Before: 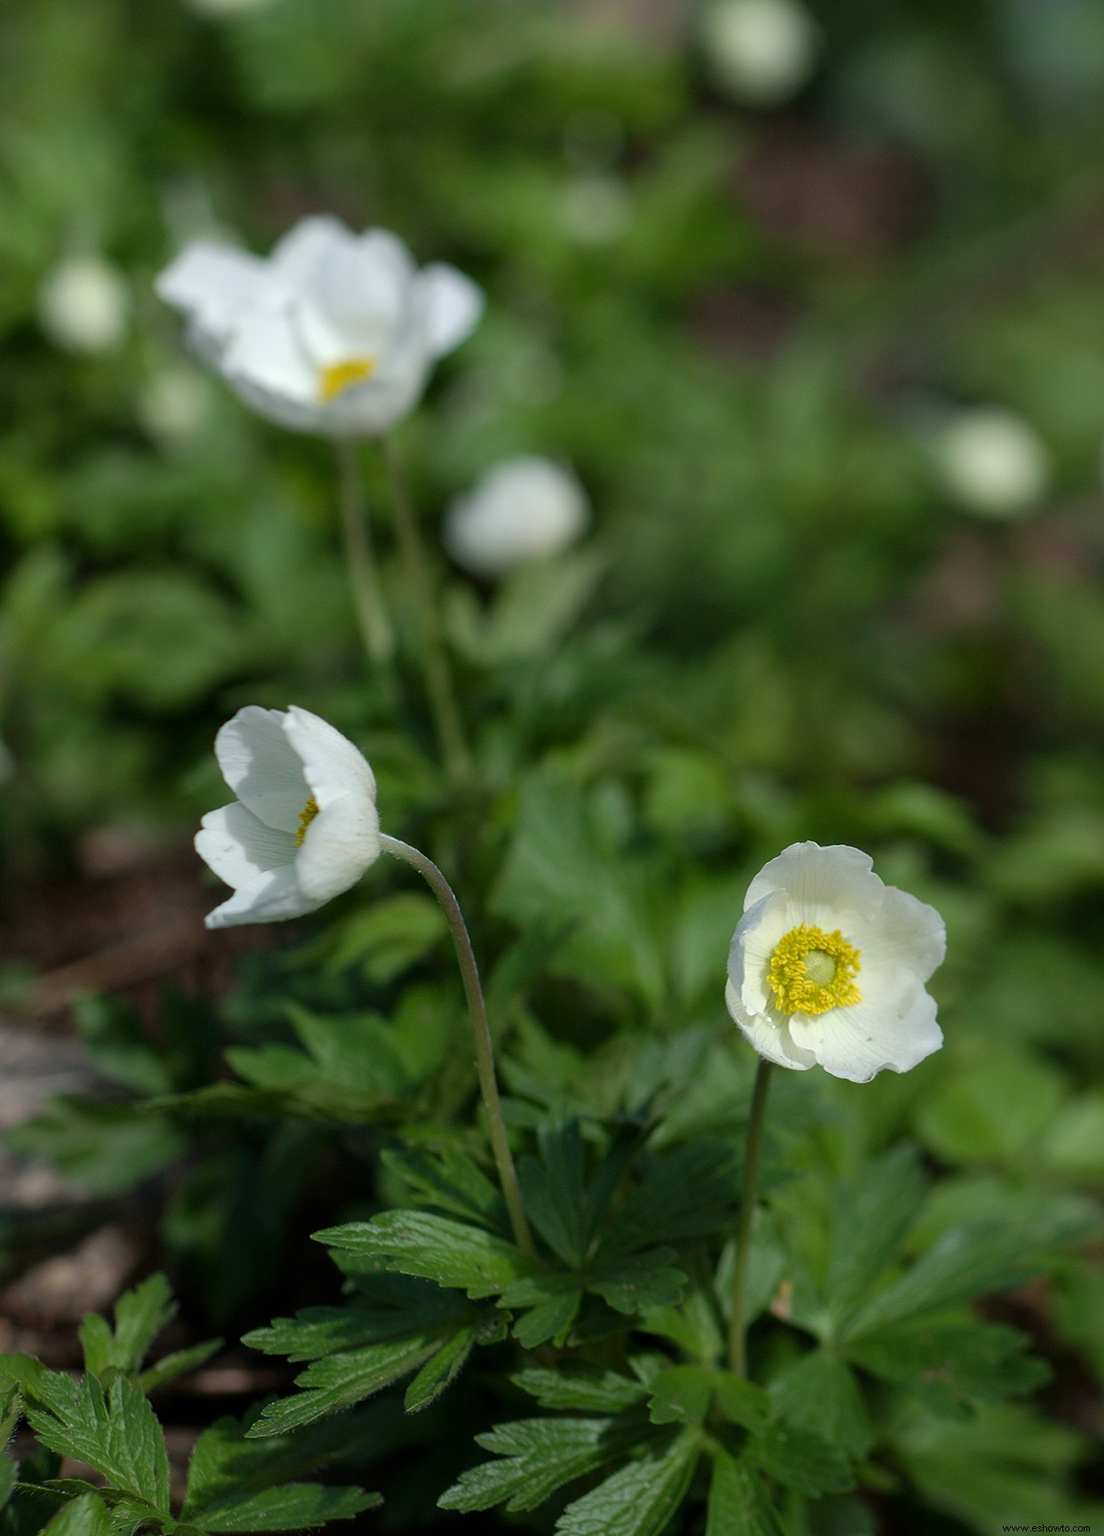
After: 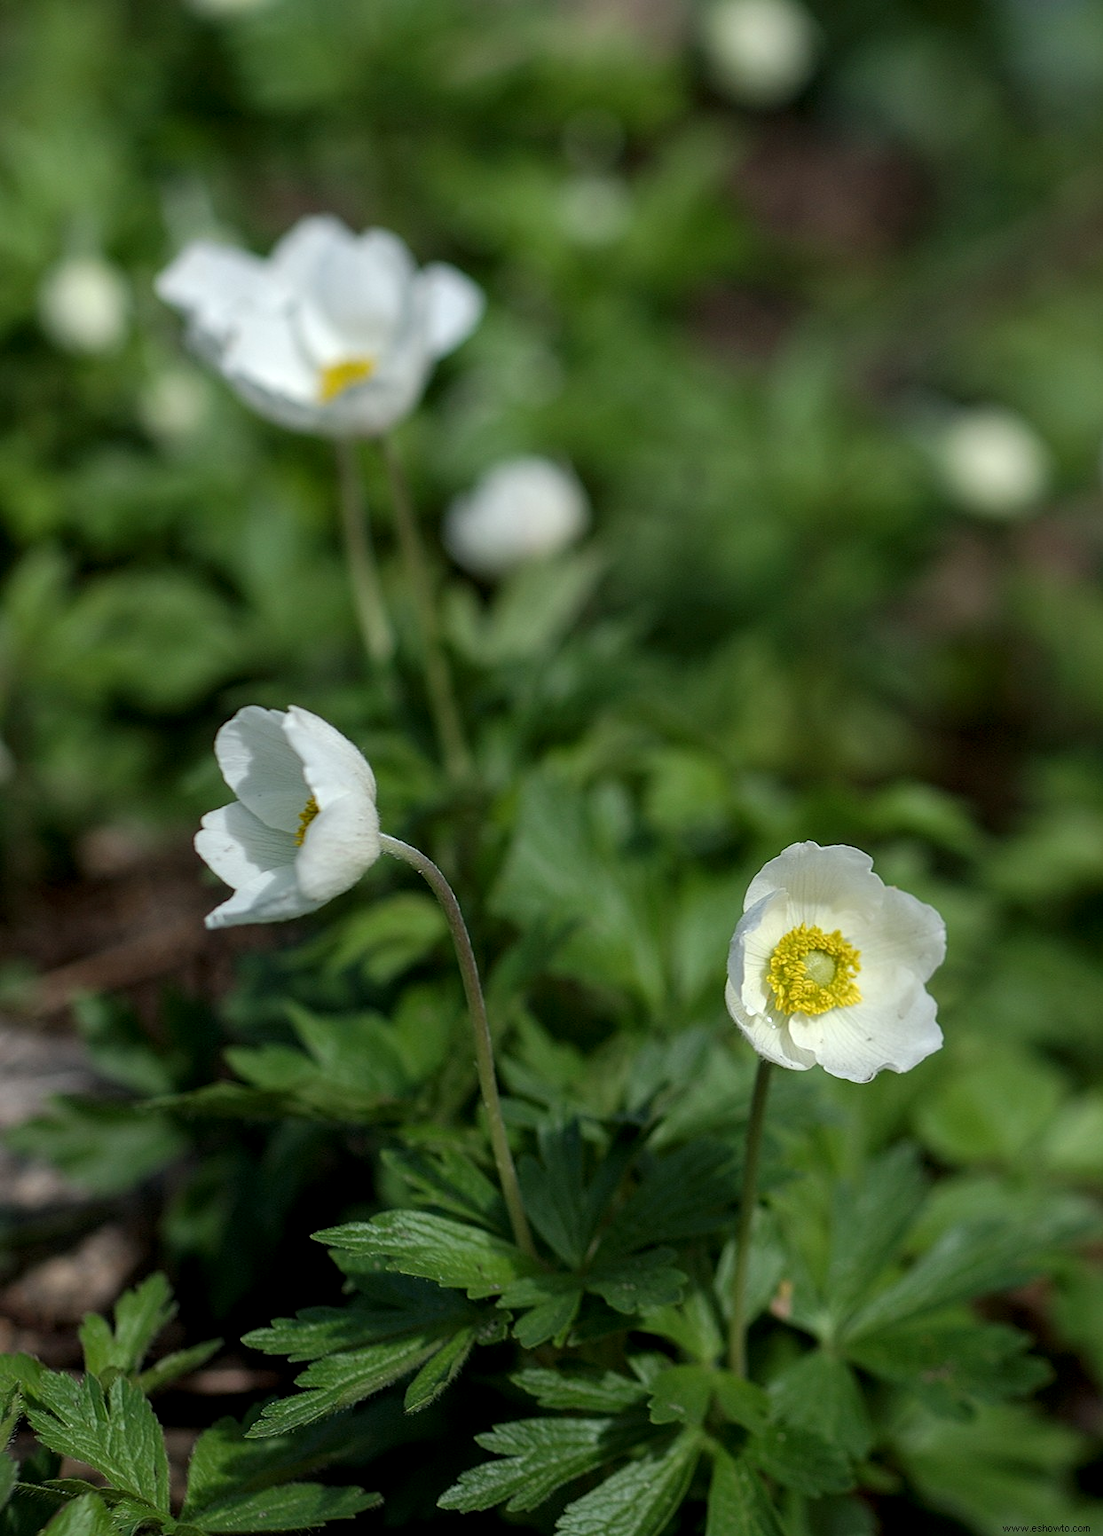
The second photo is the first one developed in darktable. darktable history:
local contrast: on, module defaults
sharpen: amount 0.202
